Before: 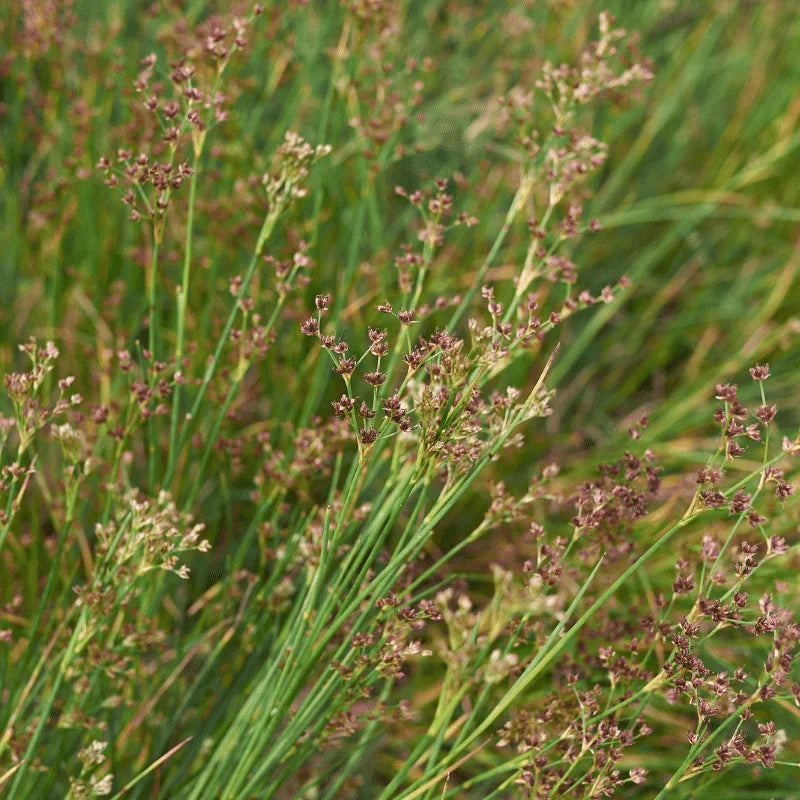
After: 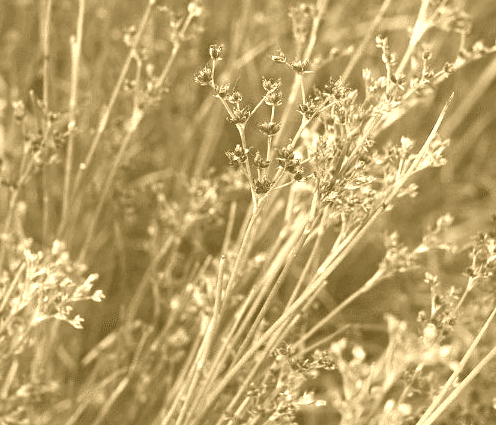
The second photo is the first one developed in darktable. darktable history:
white balance: red 0.986, blue 1.01
crop: left 13.312%, top 31.28%, right 24.627%, bottom 15.582%
contrast brightness saturation: contrast 0.07, brightness -0.13, saturation 0.06
colorize: hue 36°, source mix 100%
